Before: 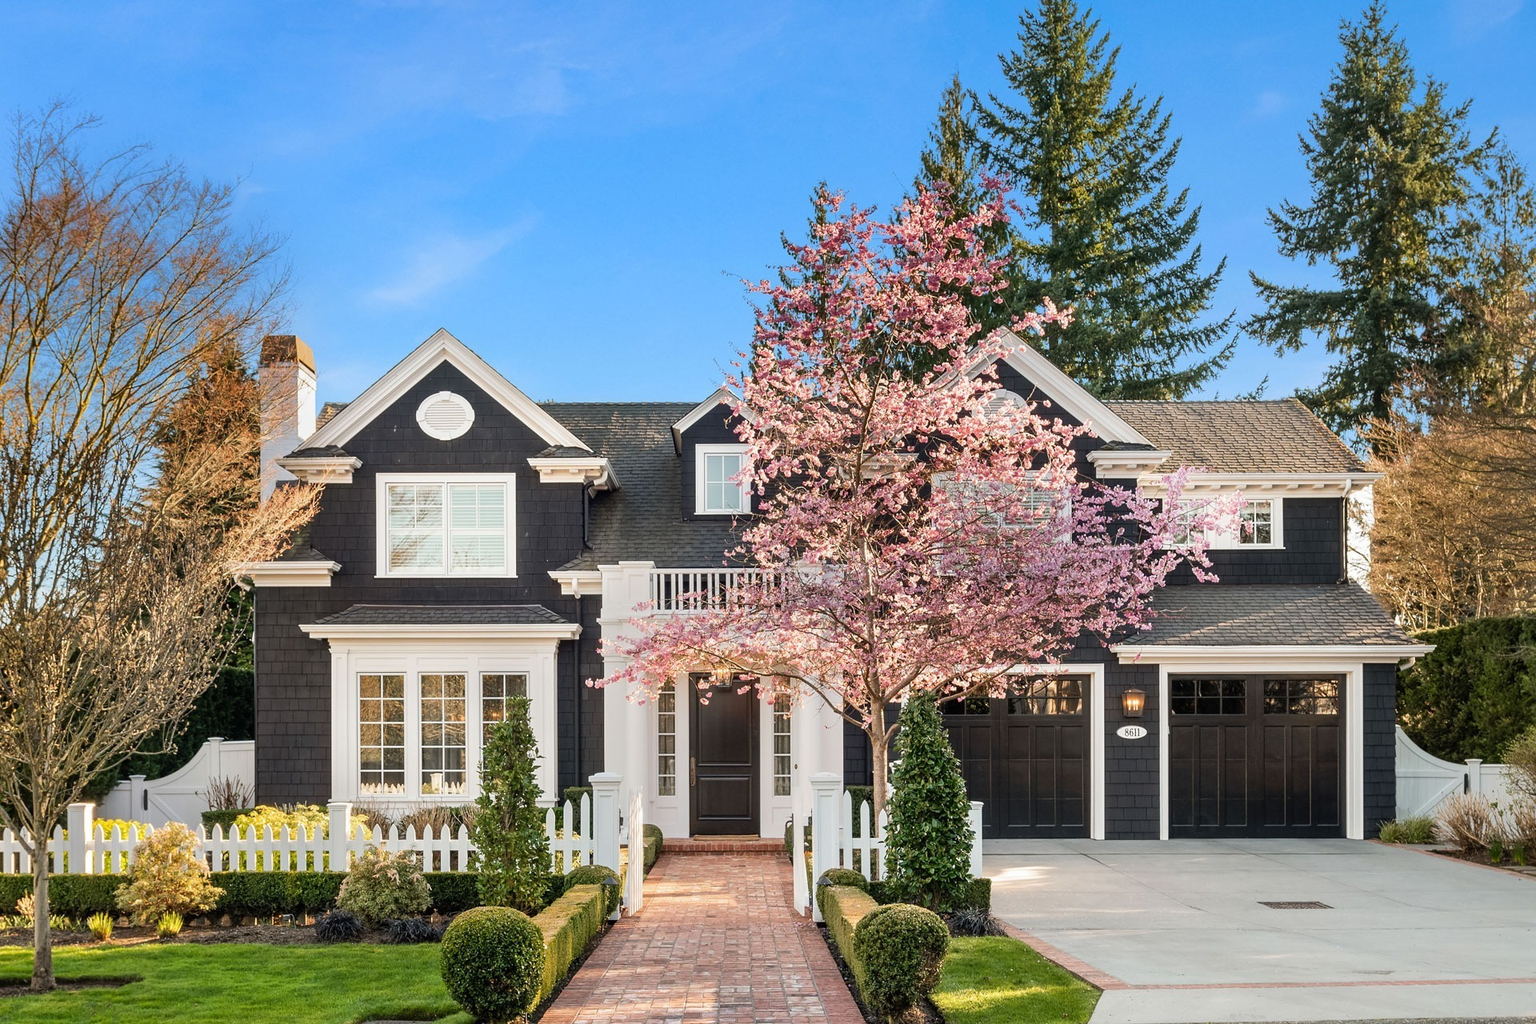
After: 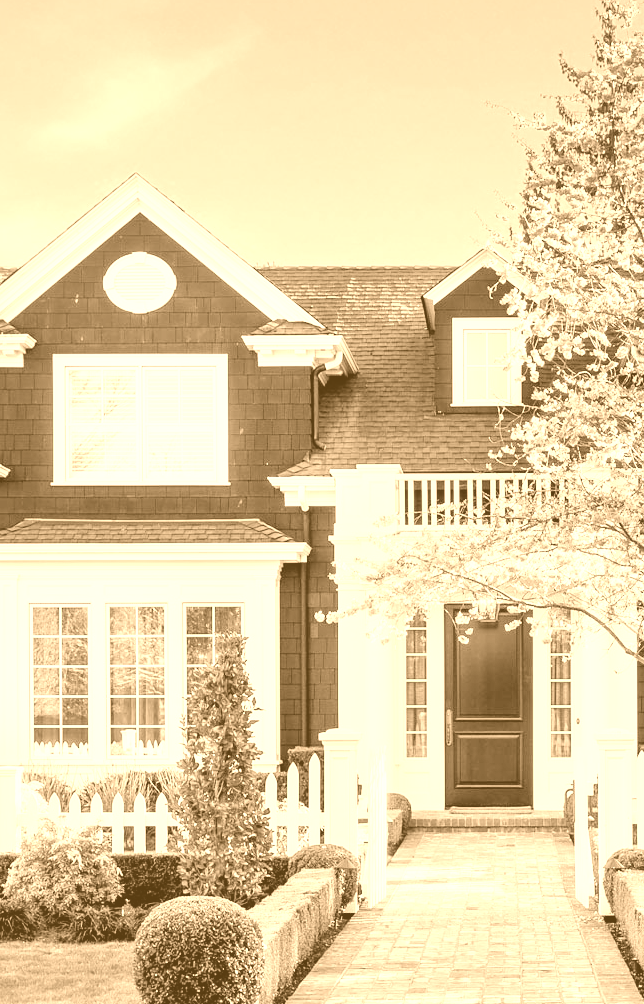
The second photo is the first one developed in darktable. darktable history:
colorize: hue 28.8°, source mix 100%
crop and rotate: left 21.77%, top 18.528%, right 44.676%, bottom 2.997%
exposure: black level correction 0, exposure 0.7 EV, compensate exposure bias true, compensate highlight preservation false
filmic rgb: black relative exposure -7.15 EV, white relative exposure 5.36 EV, hardness 3.02, color science v6 (2022)
